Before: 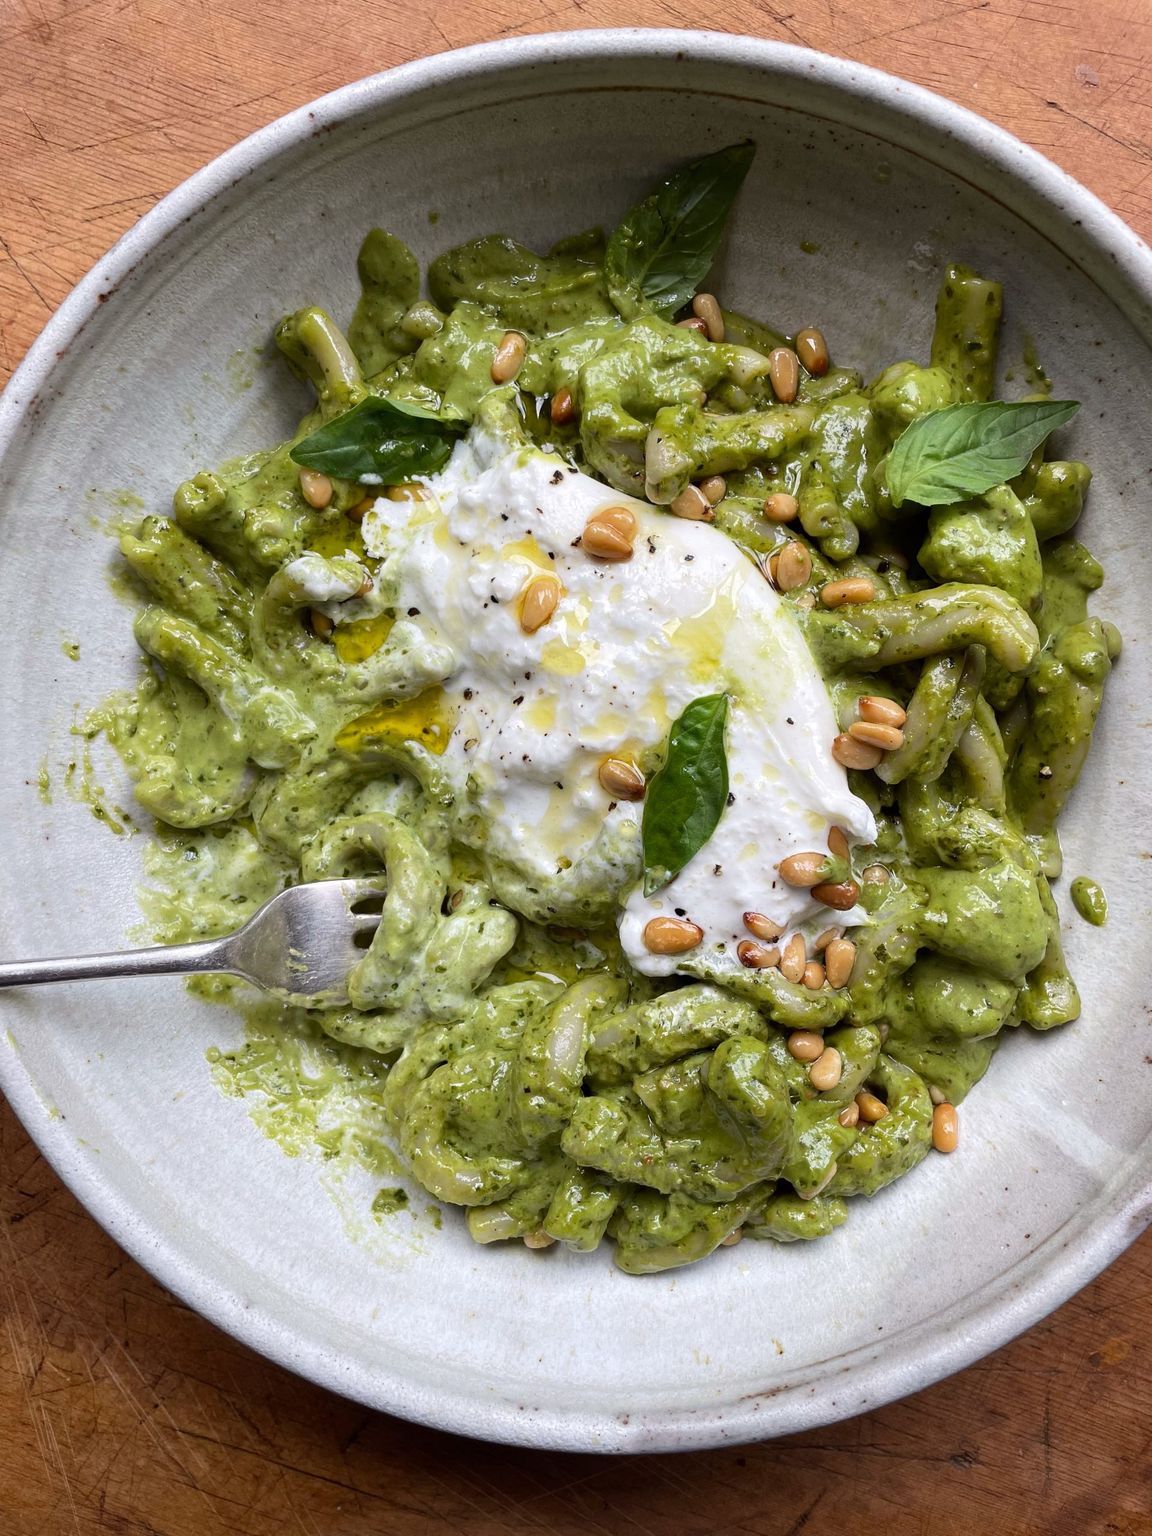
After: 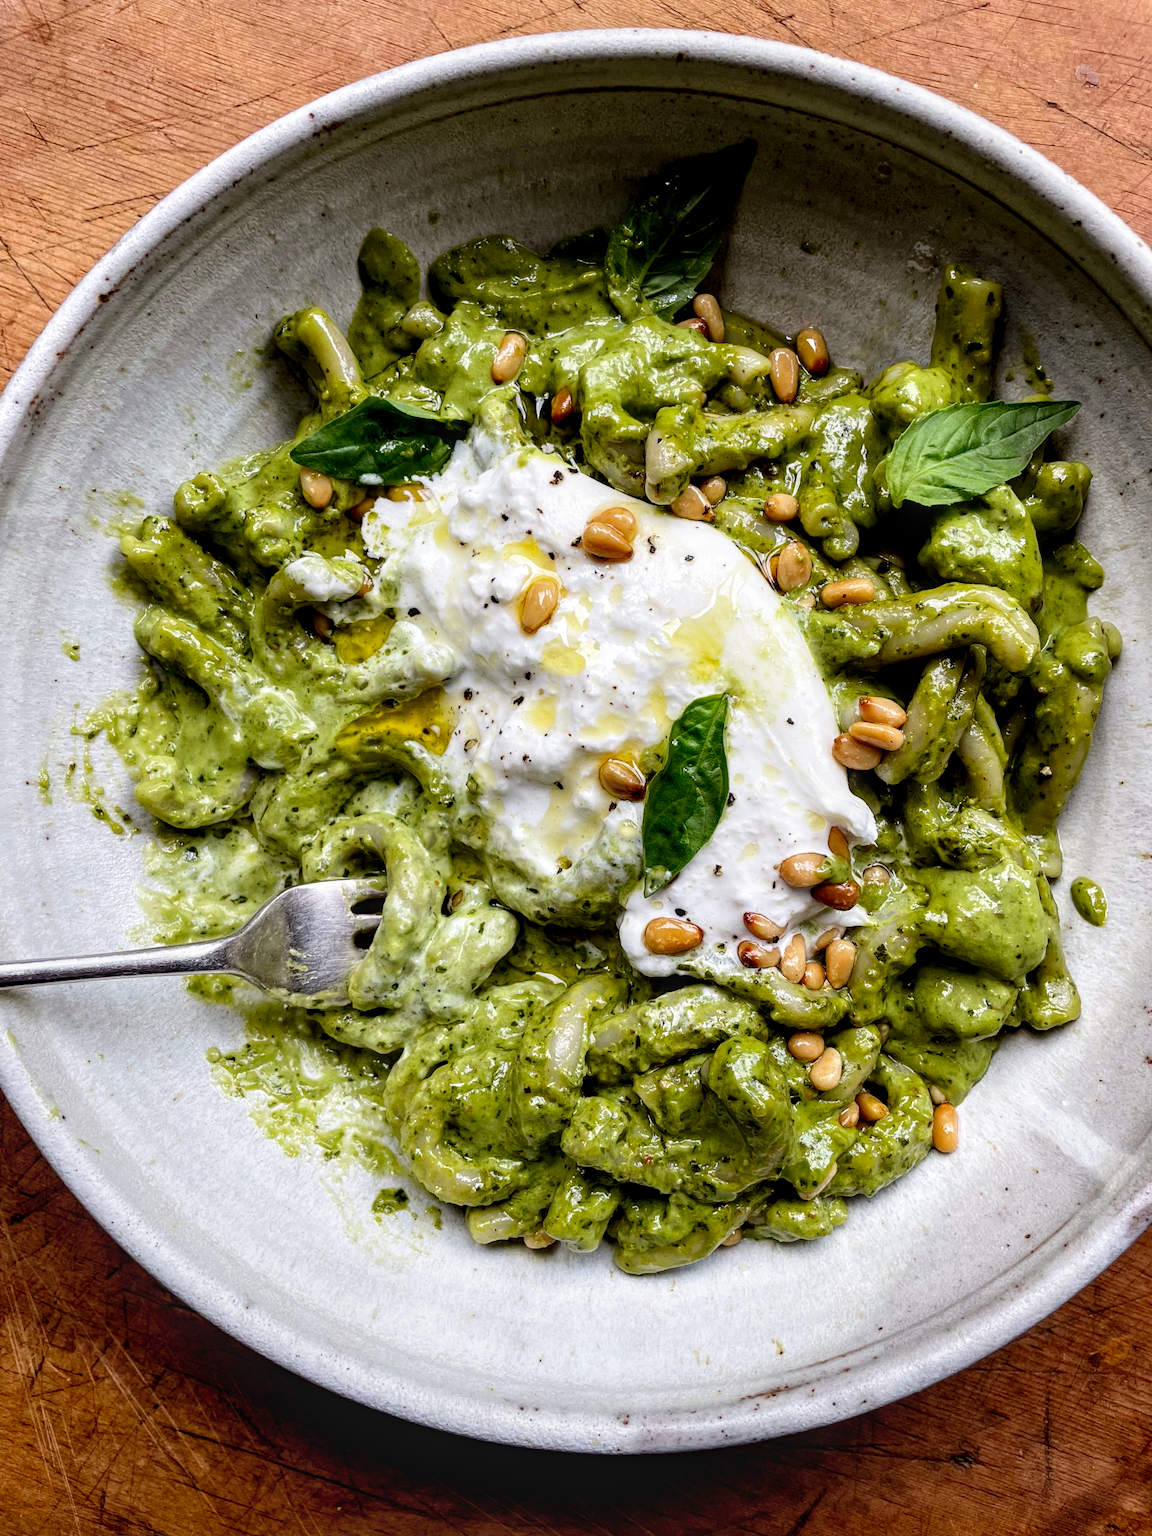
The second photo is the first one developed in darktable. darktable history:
filmic rgb: black relative exposure -6.3 EV, white relative exposure 2.8 EV, threshold 3 EV, target black luminance 0%, hardness 4.6, latitude 67.35%, contrast 1.292, shadows ↔ highlights balance -3.5%, preserve chrominance no, color science v4 (2020), contrast in shadows soft, enable highlight reconstruction true
local contrast: detail 130%
